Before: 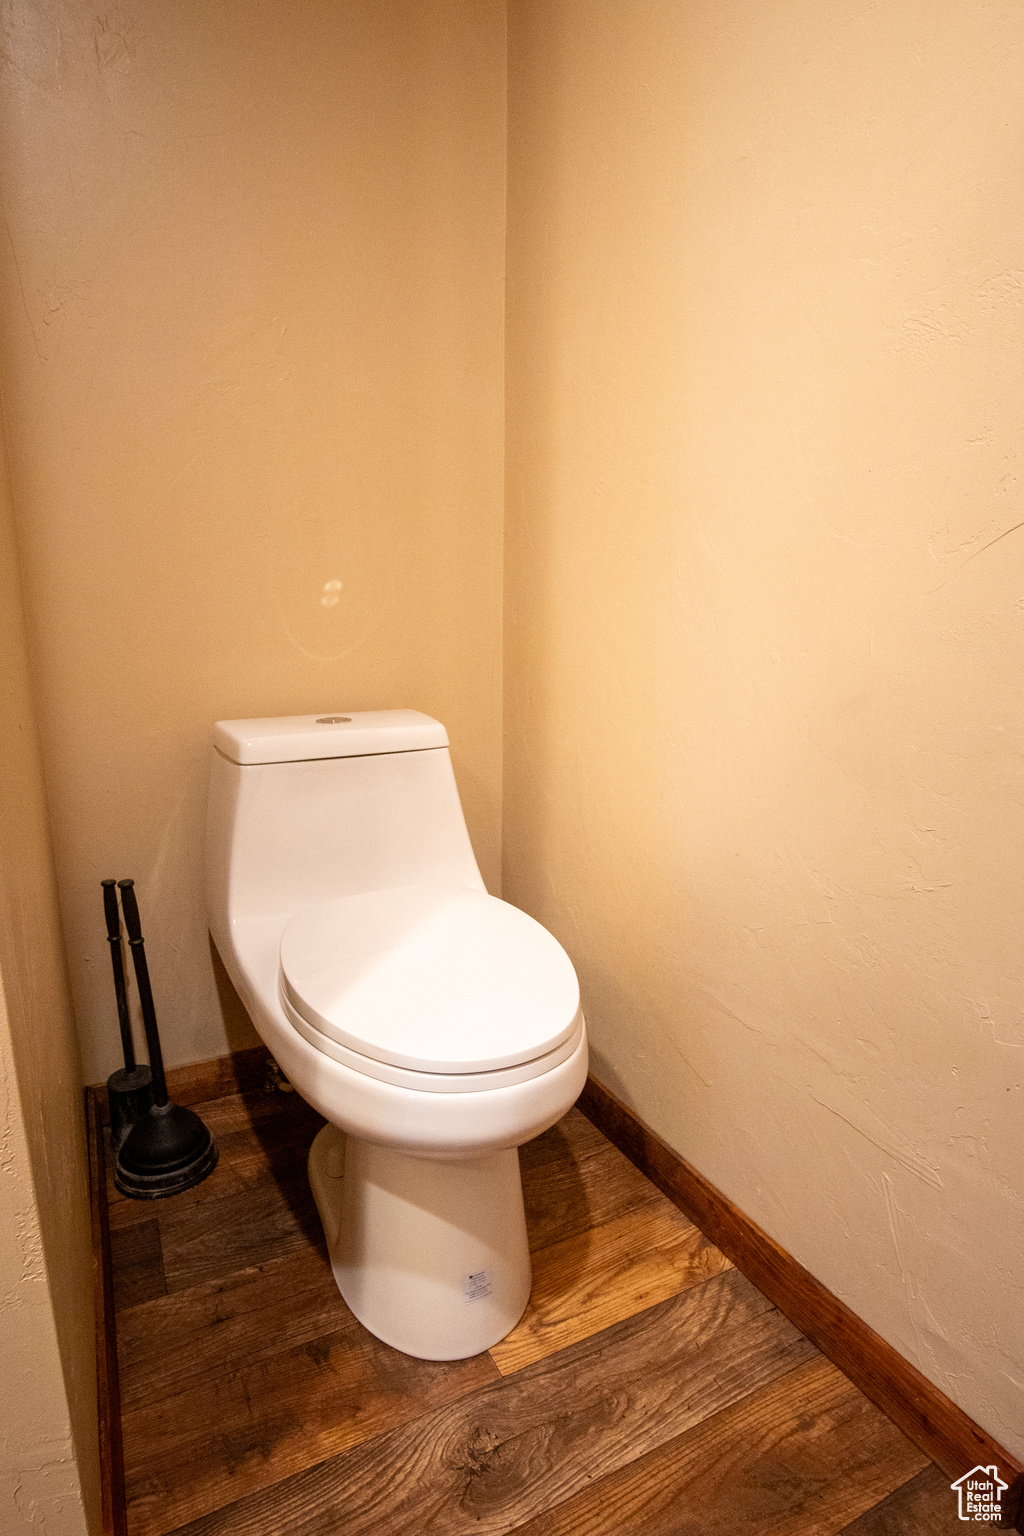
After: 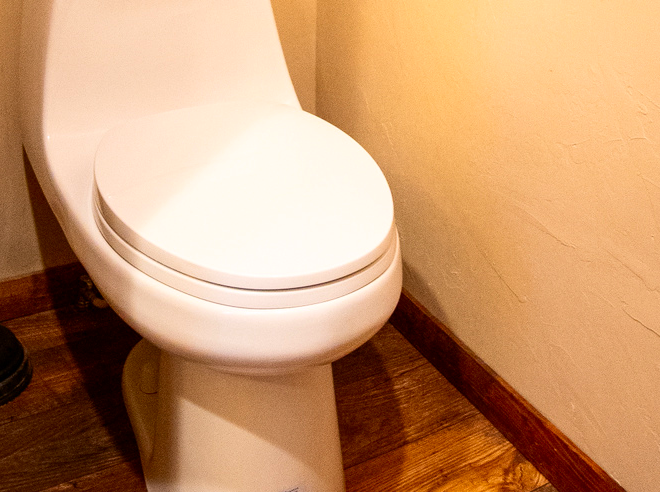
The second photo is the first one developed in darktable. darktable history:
contrast brightness saturation: contrast 0.166, saturation 0.325
crop: left 18.194%, top 51.045%, right 17.332%, bottom 16.875%
